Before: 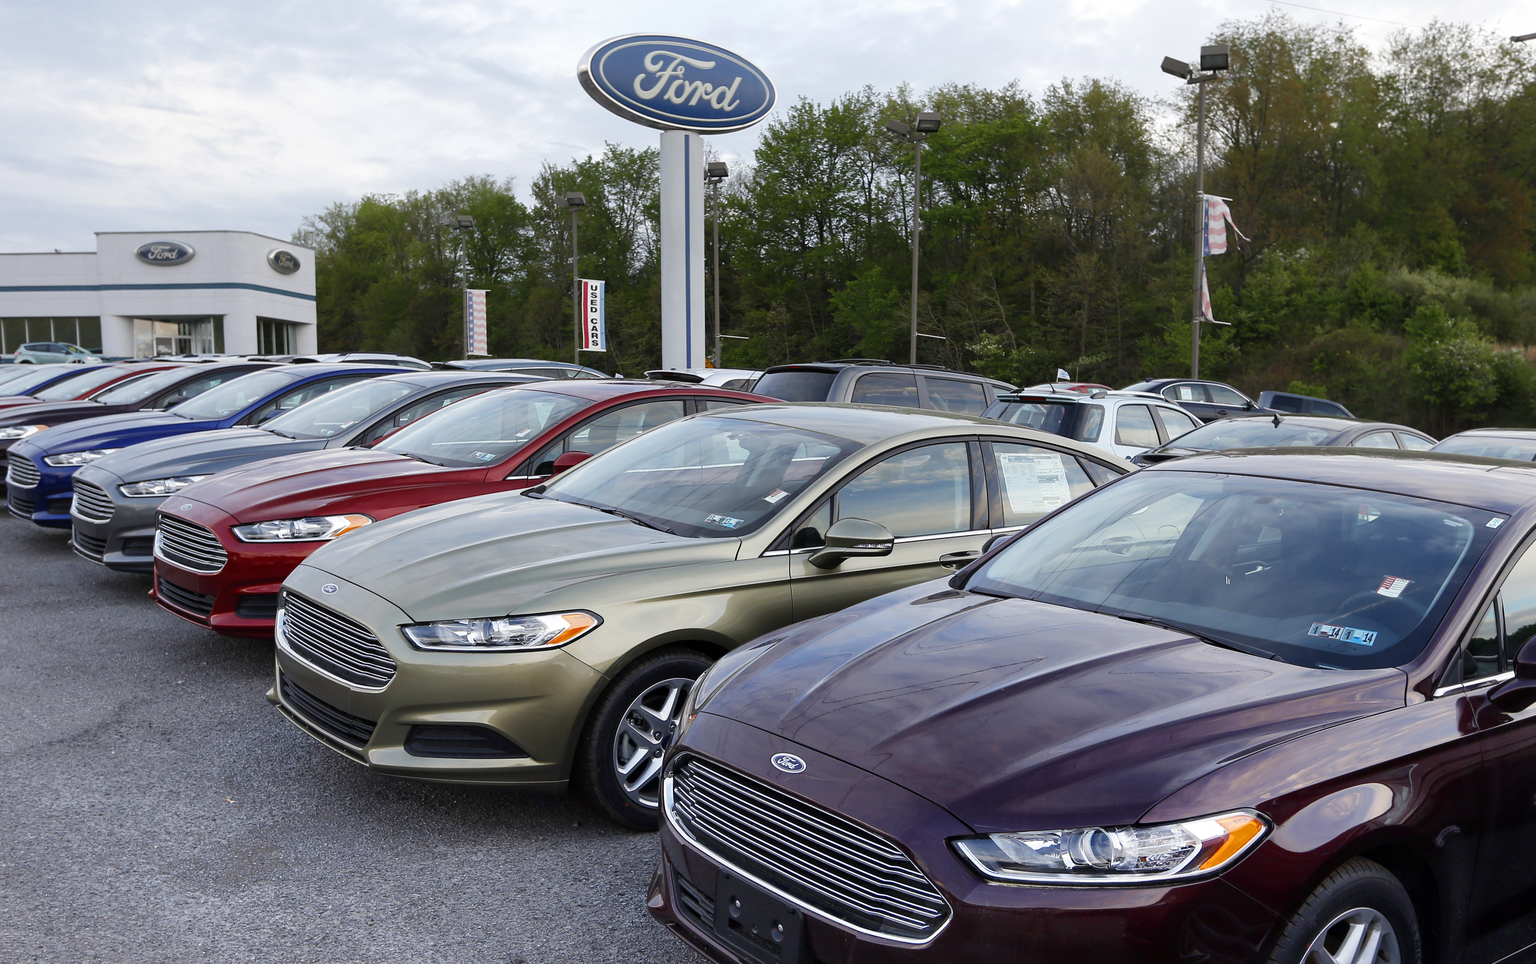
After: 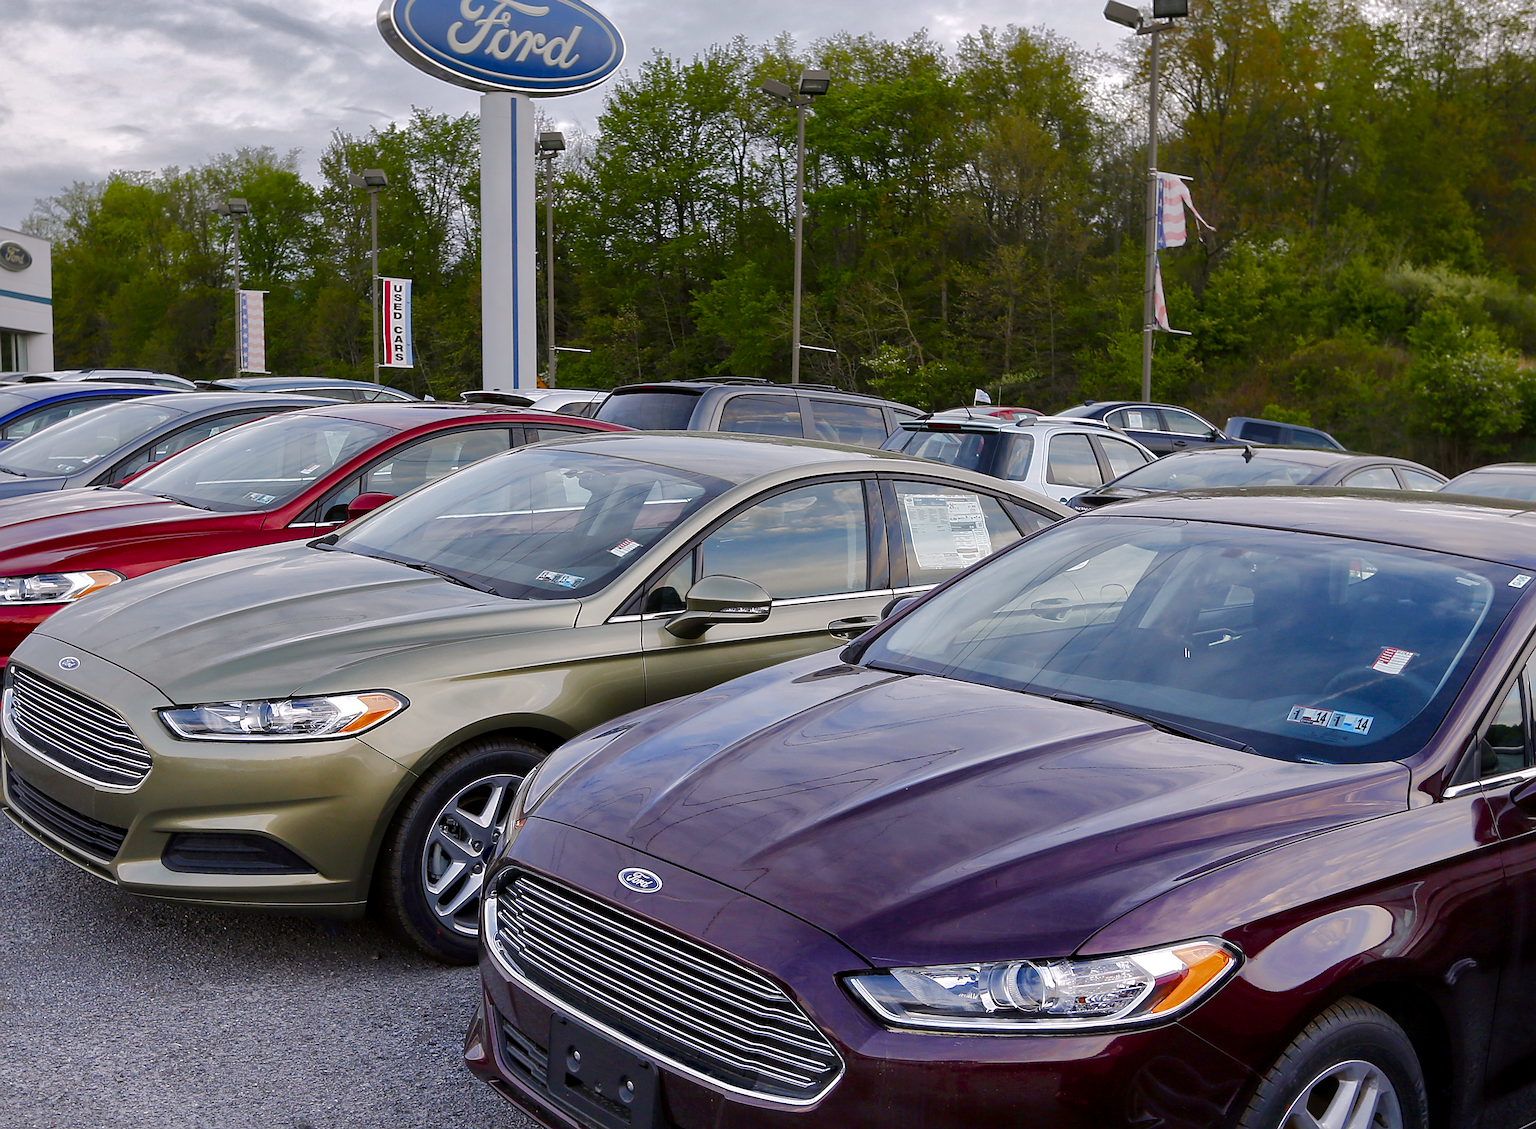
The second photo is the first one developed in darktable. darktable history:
tone equalizer: on, module defaults
color balance rgb: power › hue 329.08°, perceptual saturation grading › global saturation 24.843%, perceptual saturation grading › highlights -50.986%, perceptual saturation grading › mid-tones 19.805%, perceptual saturation grading › shadows 60.941%
color correction: highlights a* 3.17, highlights b* -1.39, shadows a* -0.101, shadows b* 2.08, saturation 0.975
sharpen: on, module defaults
crop and rotate: left 17.884%, top 5.854%, right 1.796%
local contrast: highlights 107%, shadows 99%, detail 119%, midtone range 0.2
shadows and highlights: shadows 24.88, highlights -70.22
